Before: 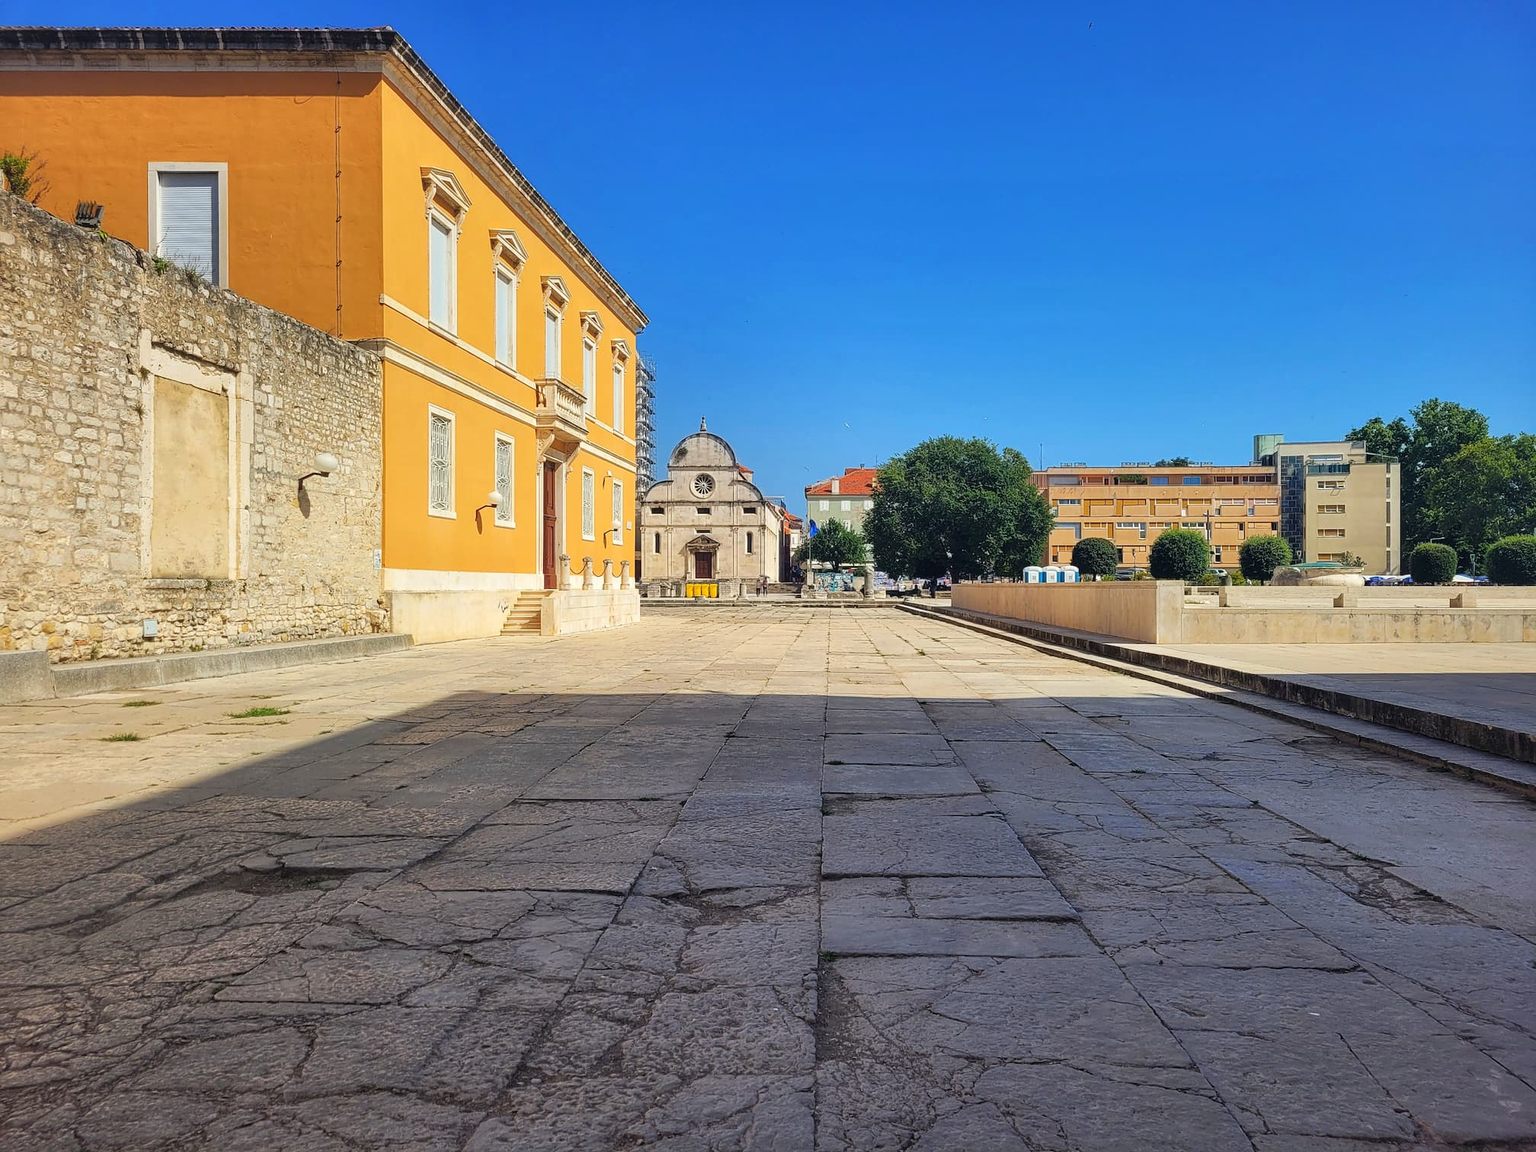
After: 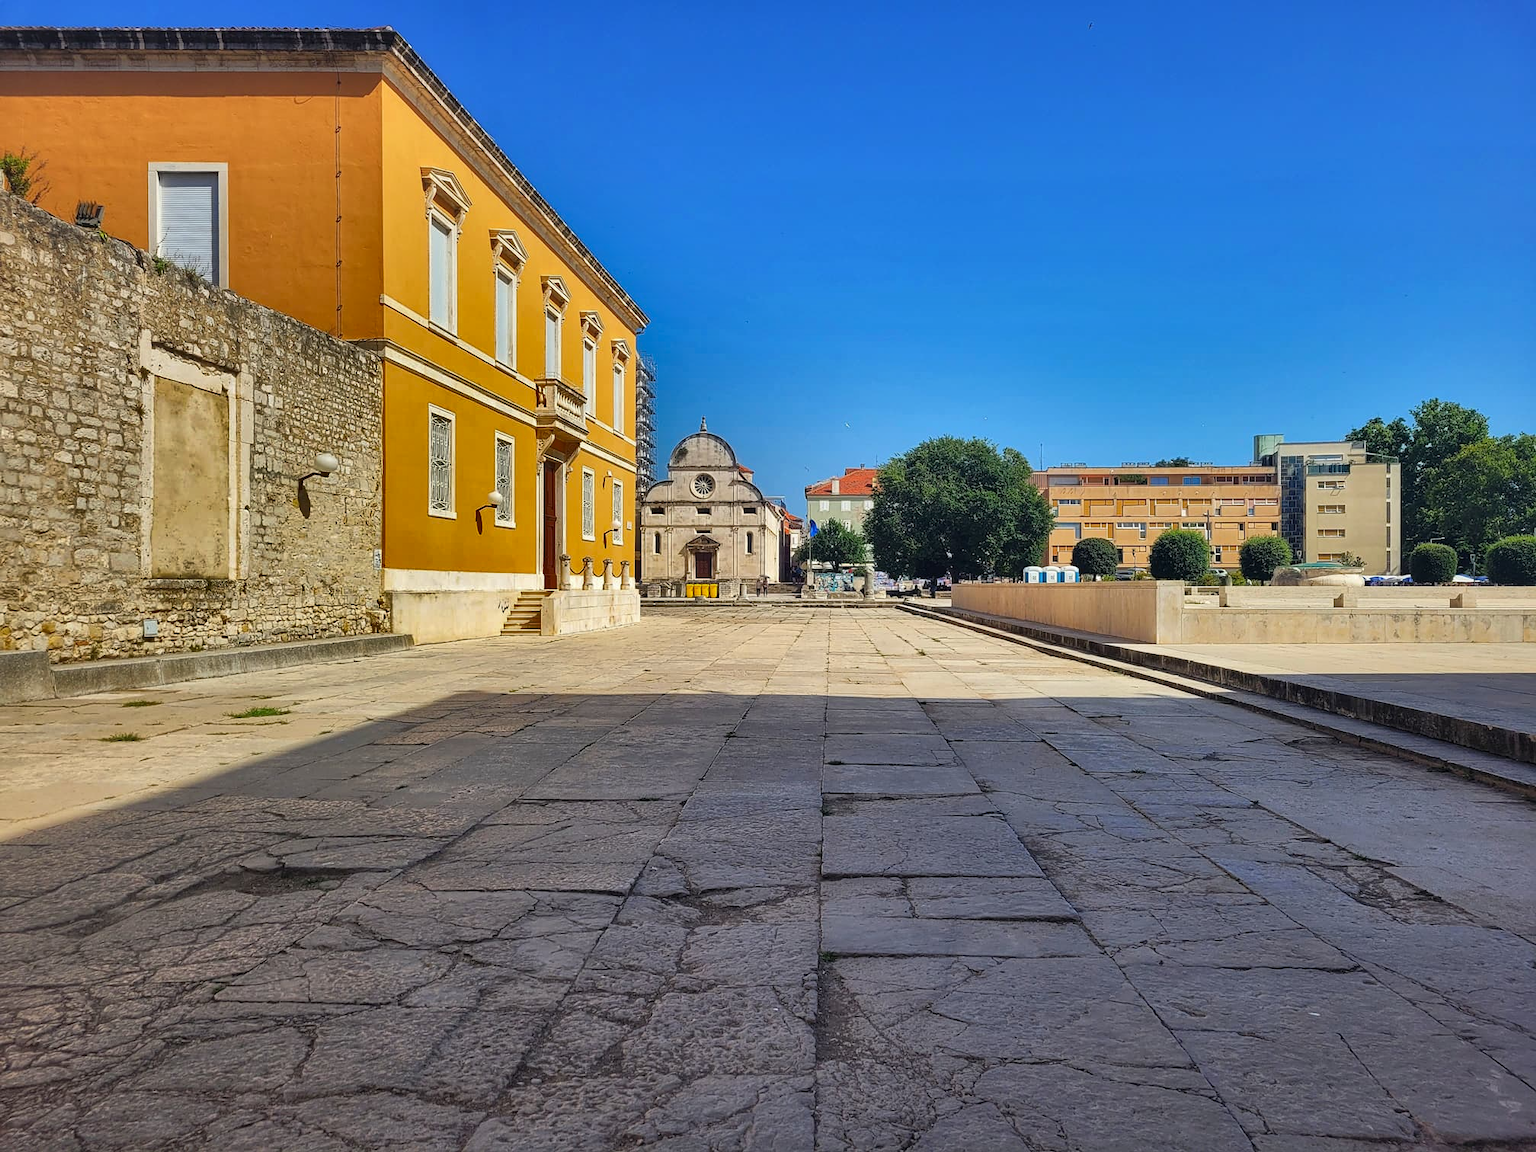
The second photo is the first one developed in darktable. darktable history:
shadows and highlights: shadows 20.74, highlights -81.36, soften with gaussian
